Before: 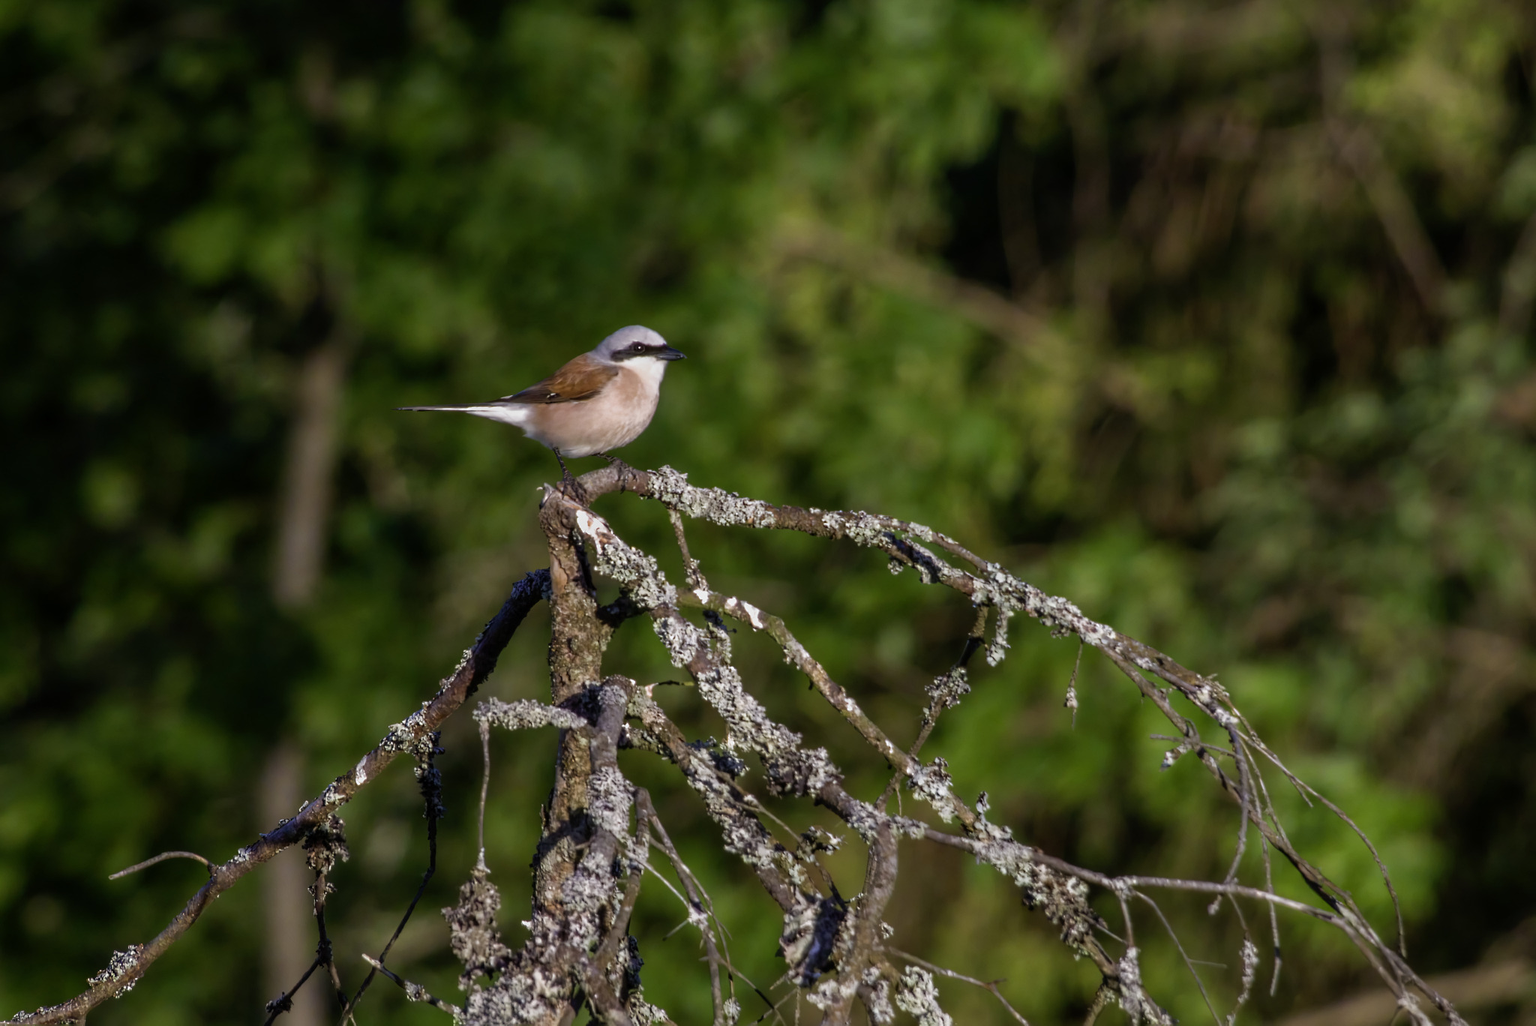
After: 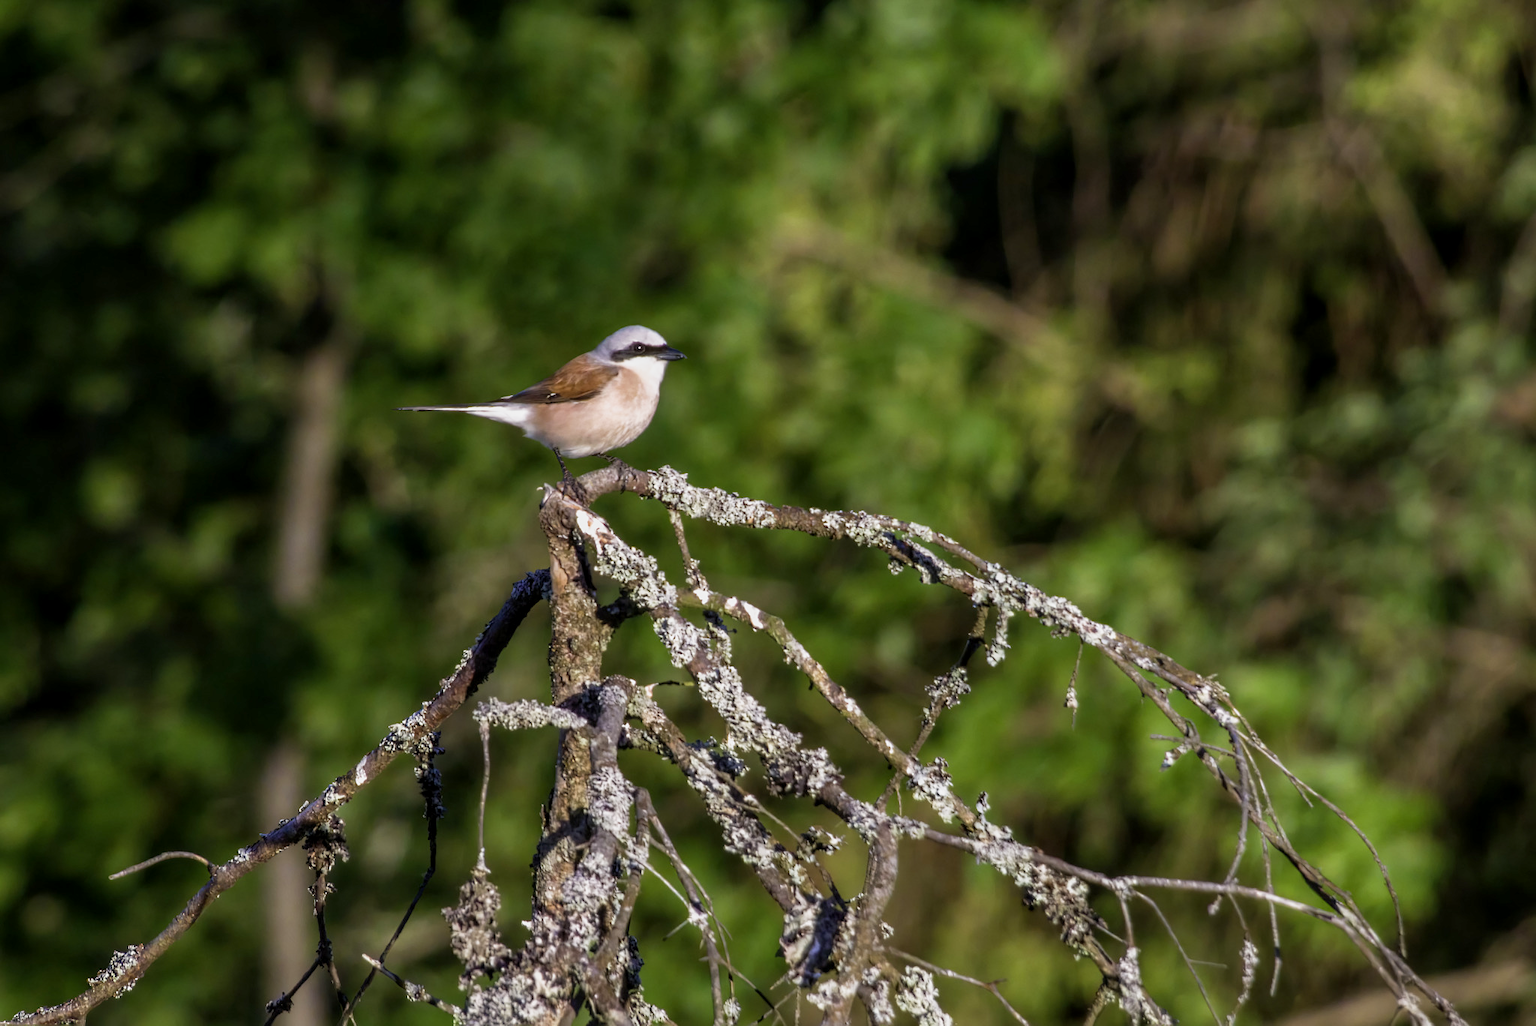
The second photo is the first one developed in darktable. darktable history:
base curve: curves: ch0 [(0, 0) (0.088, 0.125) (0.176, 0.251) (0.354, 0.501) (0.613, 0.749) (1, 0.877)], preserve colors none
local contrast: highlights 103%, shadows 97%, detail 120%, midtone range 0.2
